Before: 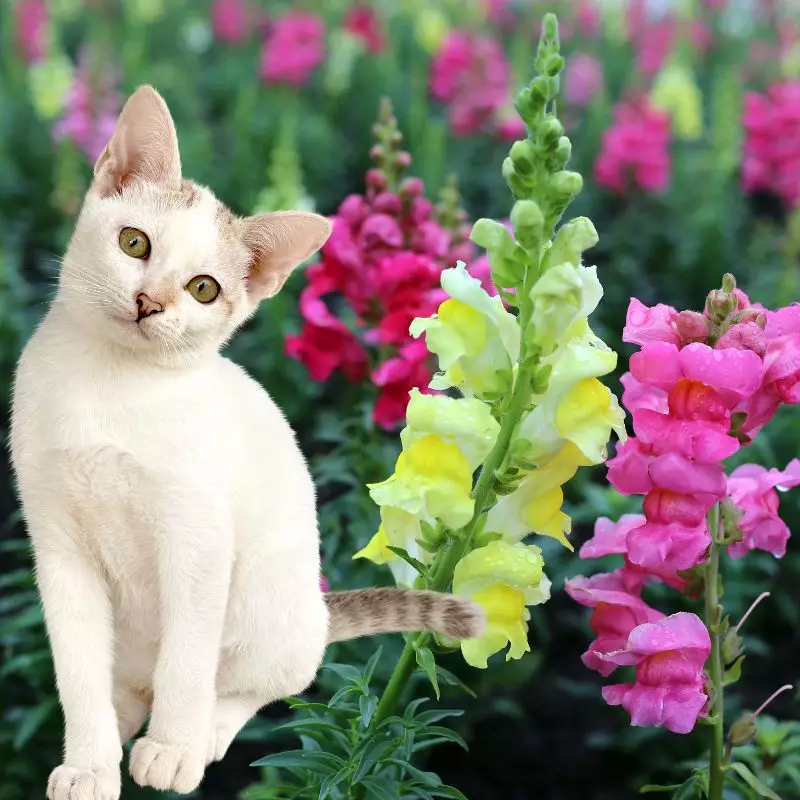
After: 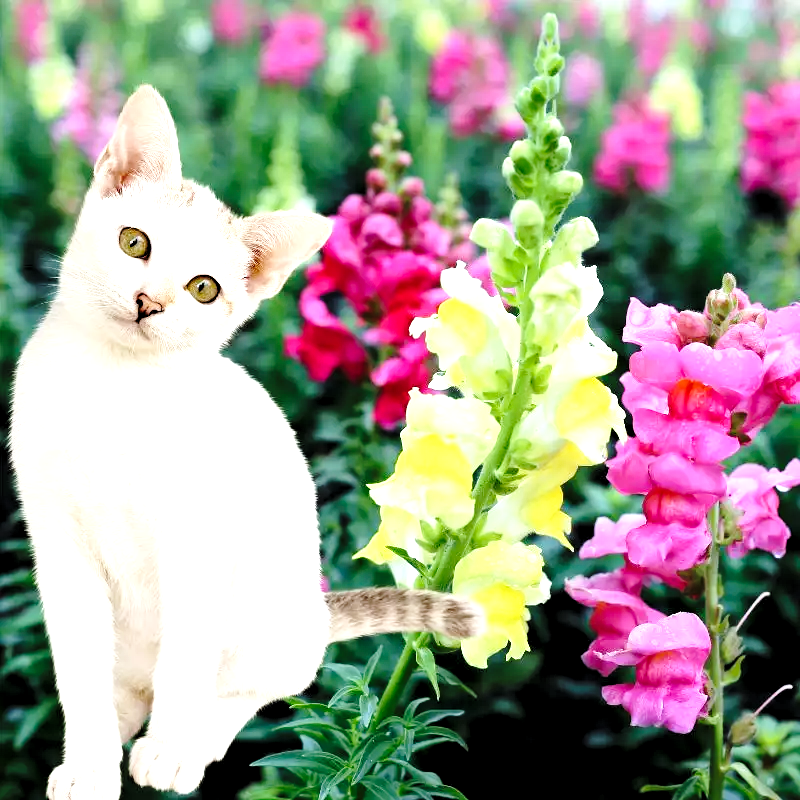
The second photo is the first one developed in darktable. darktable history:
local contrast: mode bilateral grid, contrast 20, coarseness 49, detail 119%, midtone range 0.2
levels: black 0.048%, levels [0.062, 0.494, 0.925]
base curve: curves: ch0 [(0, 0) (0.028, 0.03) (0.121, 0.232) (0.46, 0.748) (0.859, 0.968) (1, 1)], preserve colors none
